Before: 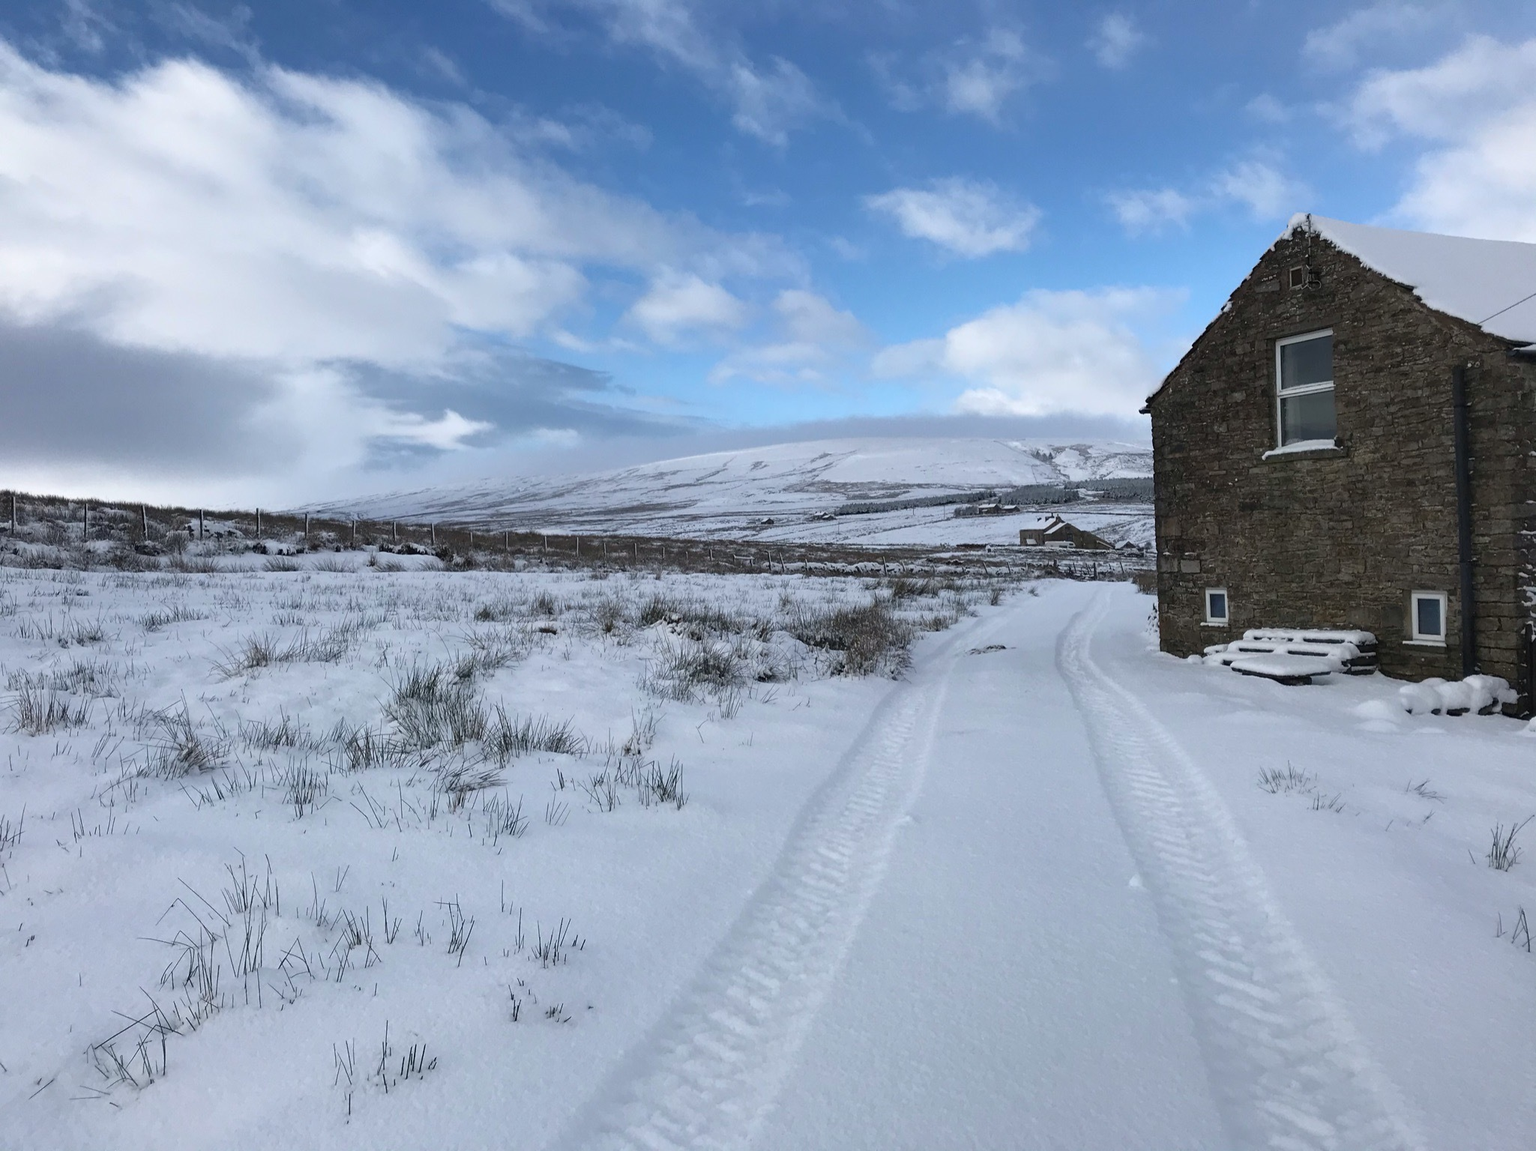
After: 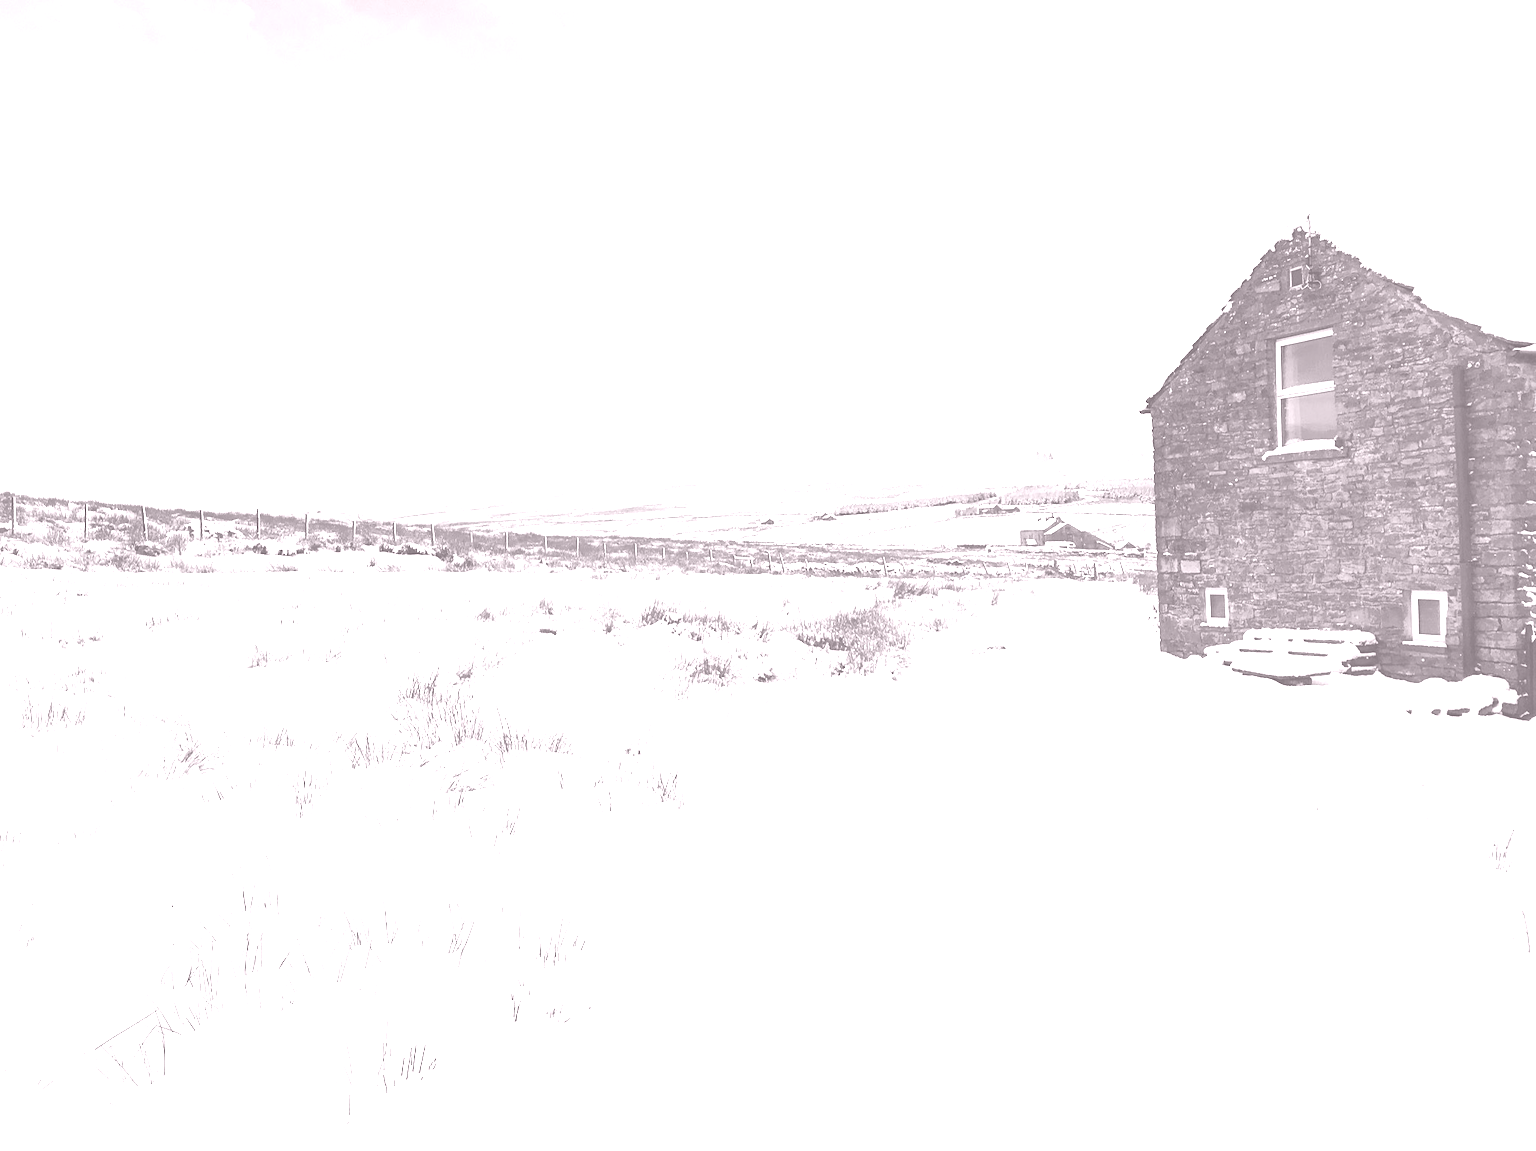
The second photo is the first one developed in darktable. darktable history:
tone curve: curves: ch0 [(0, 0) (0.003, 0.003) (0.011, 0.013) (0.025, 0.029) (0.044, 0.052) (0.069, 0.081) (0.1, 0.116) (0.136, 0.158) (0.177, 0.207) (0.224, 0.268) (0.277, 0.373) (0.335, 0.465) (0.399, 0.565) (0.468, 0.674) (0.543, 0.79) (0.623, 0.853) (0.709, 0.918) (0.801, 0.956) (0.898, 0.977) (1, 1)], preserve colors none
colorize: hue 25.2°, saturation 83%, source mix 82%, lightness 79%, version 1
